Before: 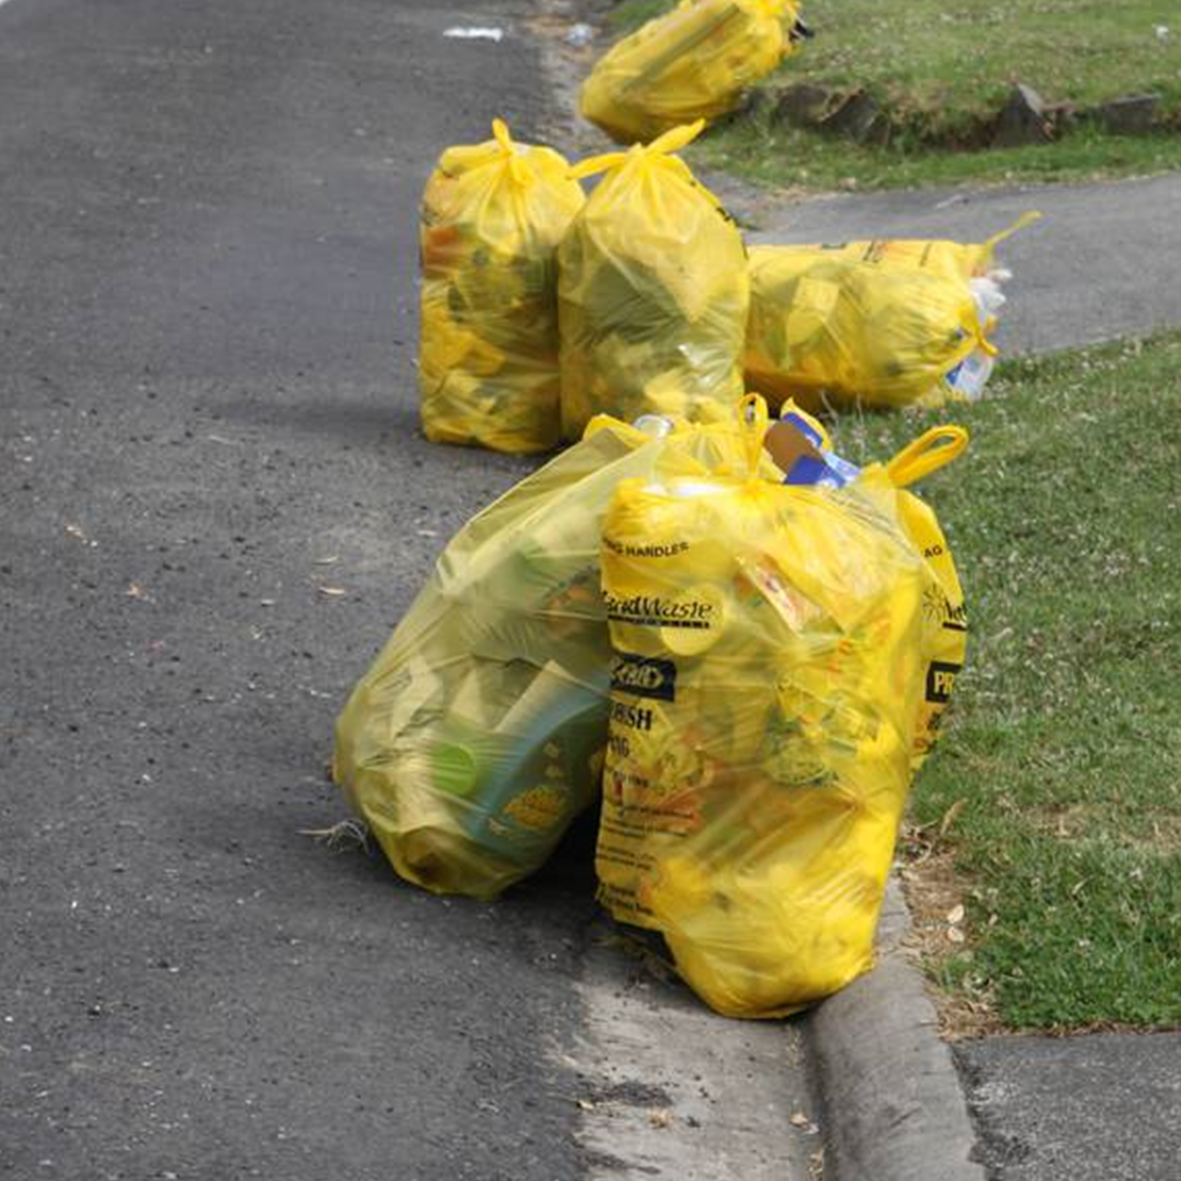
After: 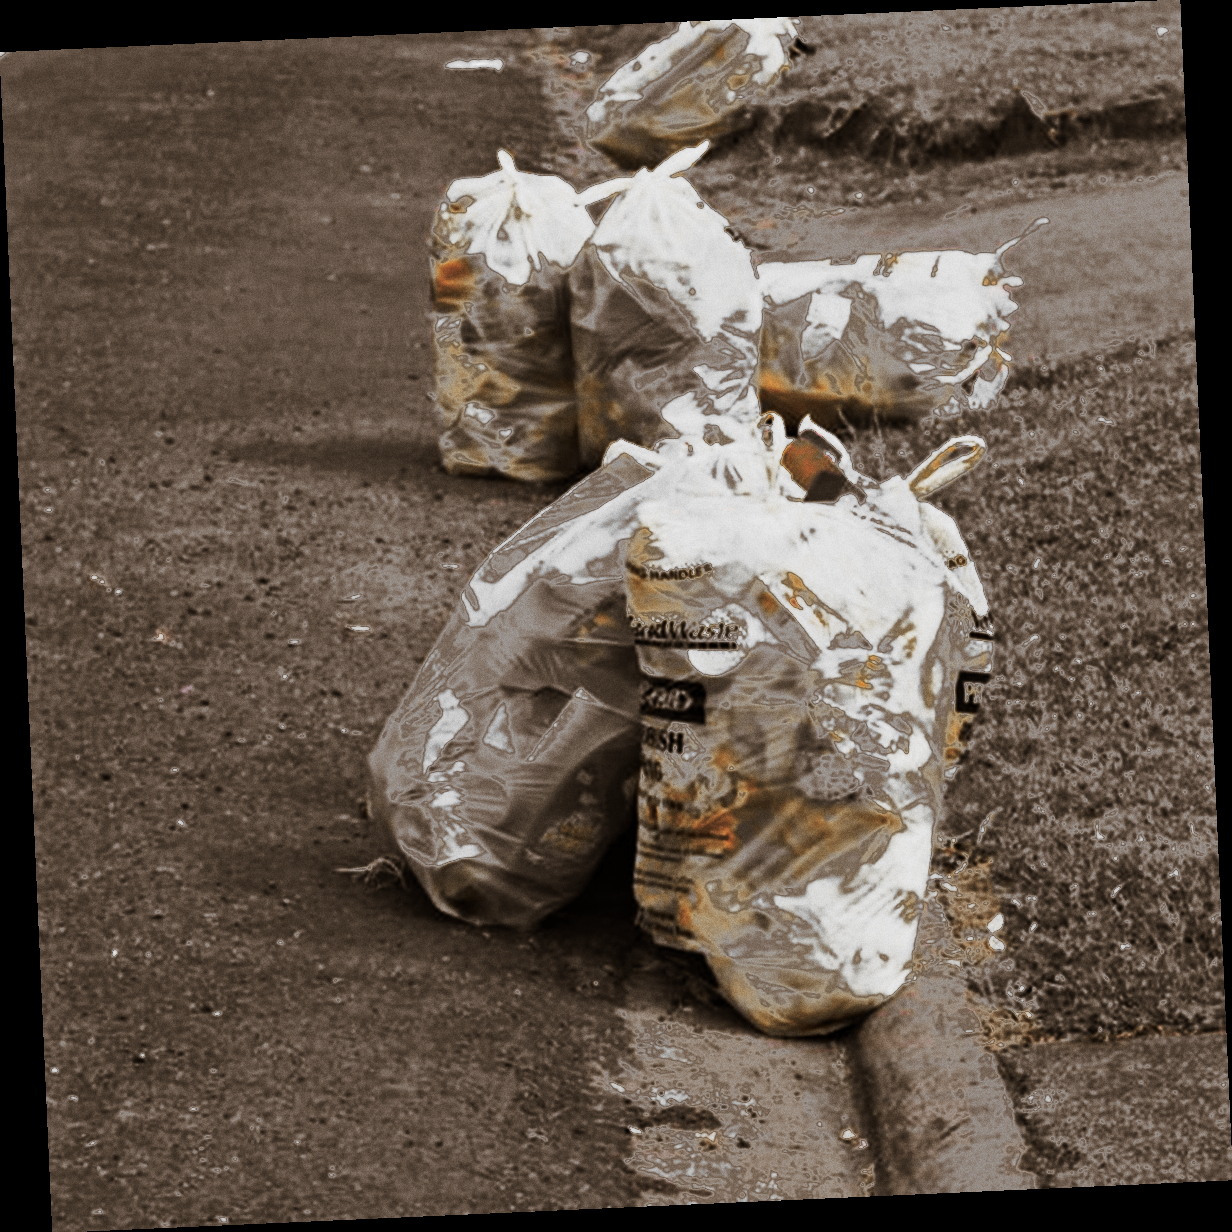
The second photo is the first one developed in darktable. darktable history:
grain: on, module defaults
split-toning: shadows › hue 32.4°, shadows › saturation 0.51, highlights › hue 180°, highlights › saturation 0, balance -60.17, compress 55.19%
rotate and perspective: rotation -2.56°, automatic cropping off
fill light: exposure -0.73 EV, center 0.69, width 2.2
contrast equalizer: y [[0.5, 0.5, 0.544, 0.569, 0.5, 0.5], [0.5 ×6], [0.5 ×6], [0 ×6], [0 ×6]]
tone equalizer: -8 EV 0.25 EV, -7 EV 0.417 EV, -6 EV 0.417 EV, -5 EV 0.25 EV, -3 EV -0.25 EV, -2 EV -0.417 EV, -1 EV -0.417 EV, +0 EV -0.25 EV, edges refinement/feathering 500, mask exposure compensation -1.57 EV, preserve details guided filter
tone curve: curves: ch0 [(0, 0) (0.003, 0.006) (0.011, 0.006) (0.025, 0.008) (0.044, 0.014) (0.069, 0.02) (0.1, 0.025) (0.136, 0.037) (0.177, 0.053) (0.224, 0.086) (0.277, 0.13) (0.335, 0.189) (0.399, 0.253) (0.468, 0.375) (0.543, 0.521) (0.623, 0.671) (0.709, 0.789) (0.801, 0.841) (0.898, 0.889) (1, 1)], preserve colors none
color zones: curves: ch0 [(0, 0.65) (0.096, 0.644) (0.221, 0.539) (0.429, 0.5) (0.571, 0.5) (0.714, 0.5) (0.857, 0.5) (1, 0.65)]; ch1 [(0, 0.5) (0.143, 0.5) (0.257, -0.002) (0.429, 0.04) (0.571, -0.001) (0.714, -0.015) (0.857, 0.024) (1, 0.5)]
